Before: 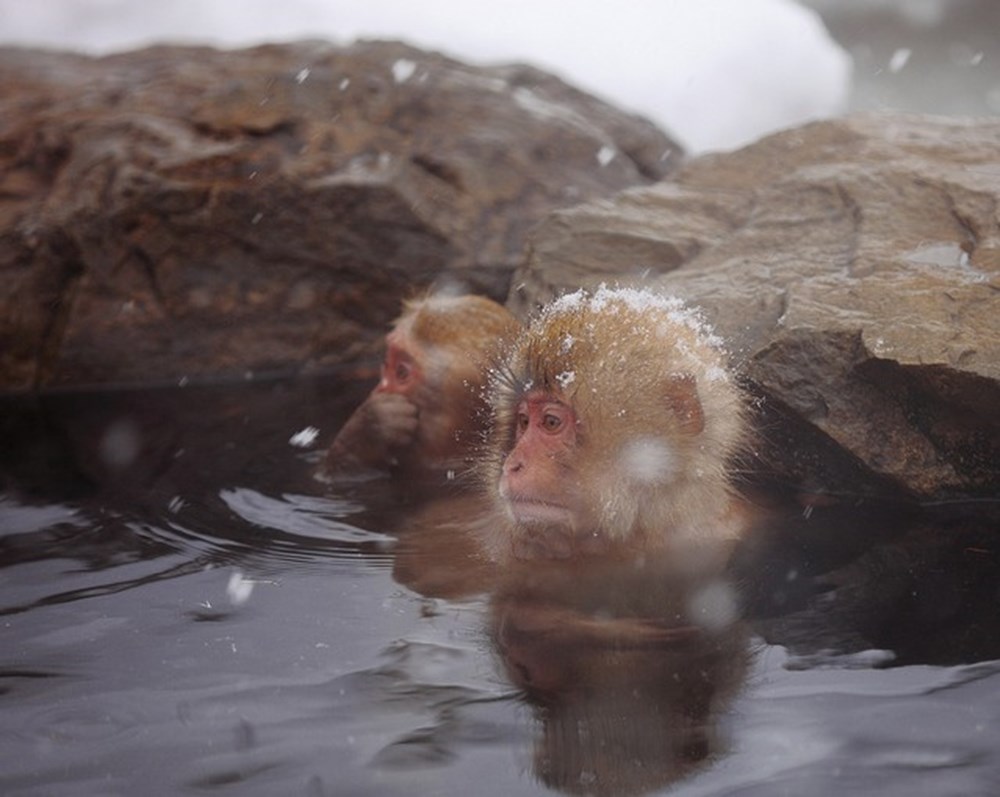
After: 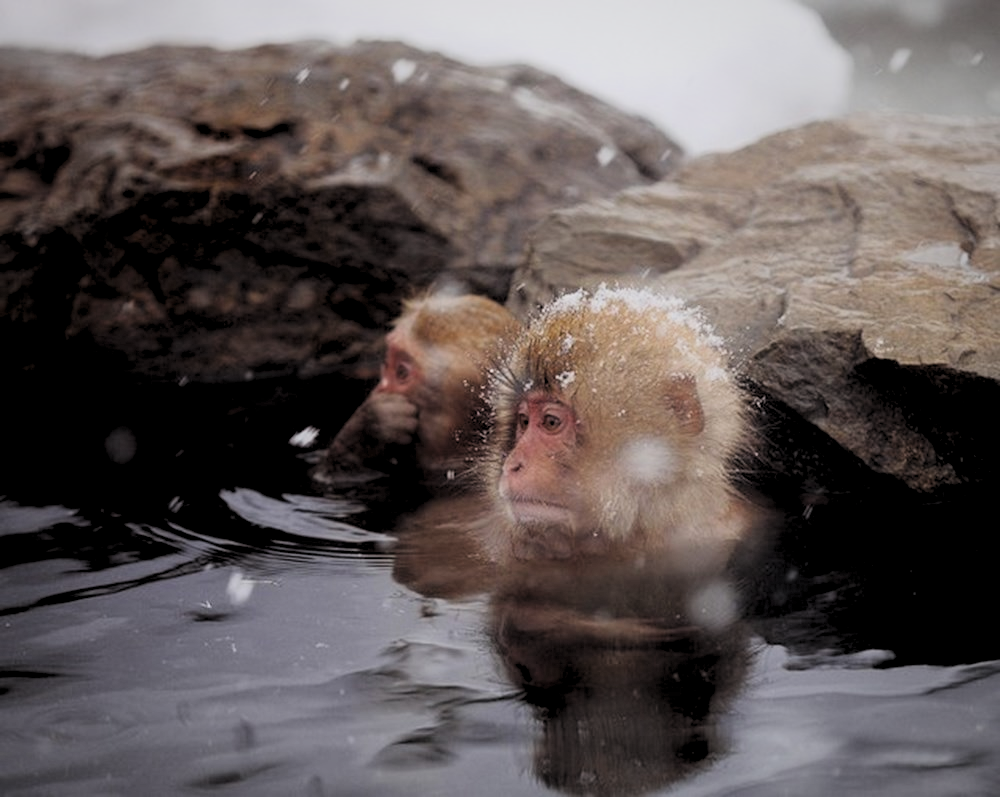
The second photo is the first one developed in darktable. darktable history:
vignetting: brightness -0.189, saturation -0.31, automatic ratio true
levels: levels [0.073, 0.497, 0.972]
filmic rgb: black relative exposure -7.5 EV, white relative exposure 4.99 EV, hardness 3.31, contrast 1.296
